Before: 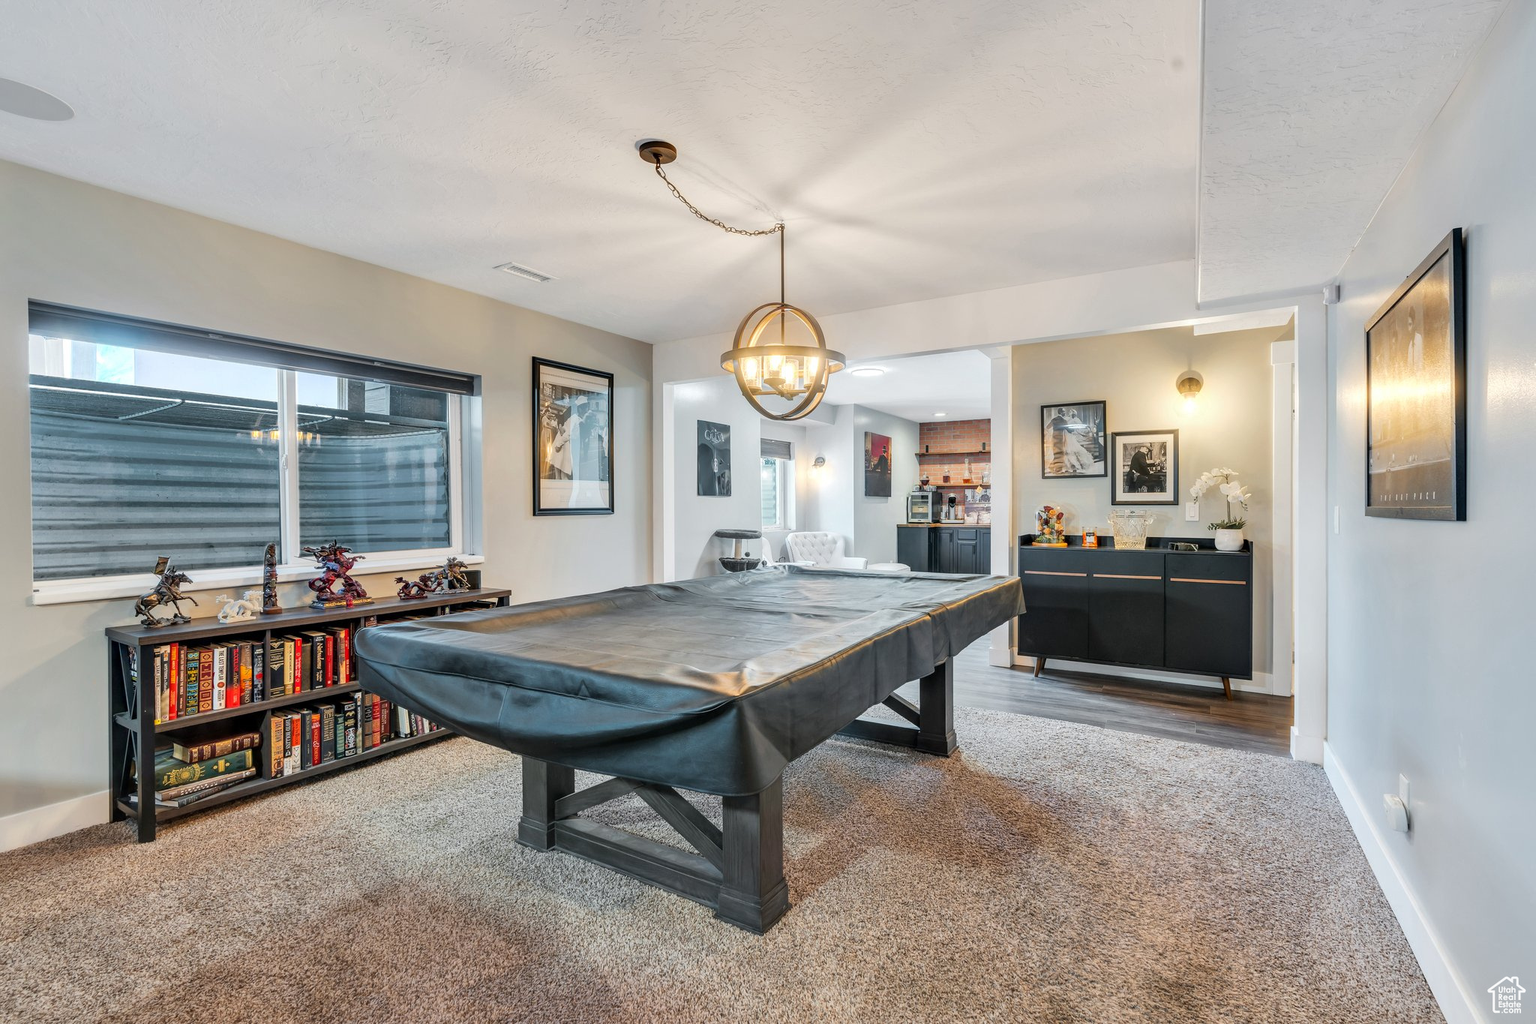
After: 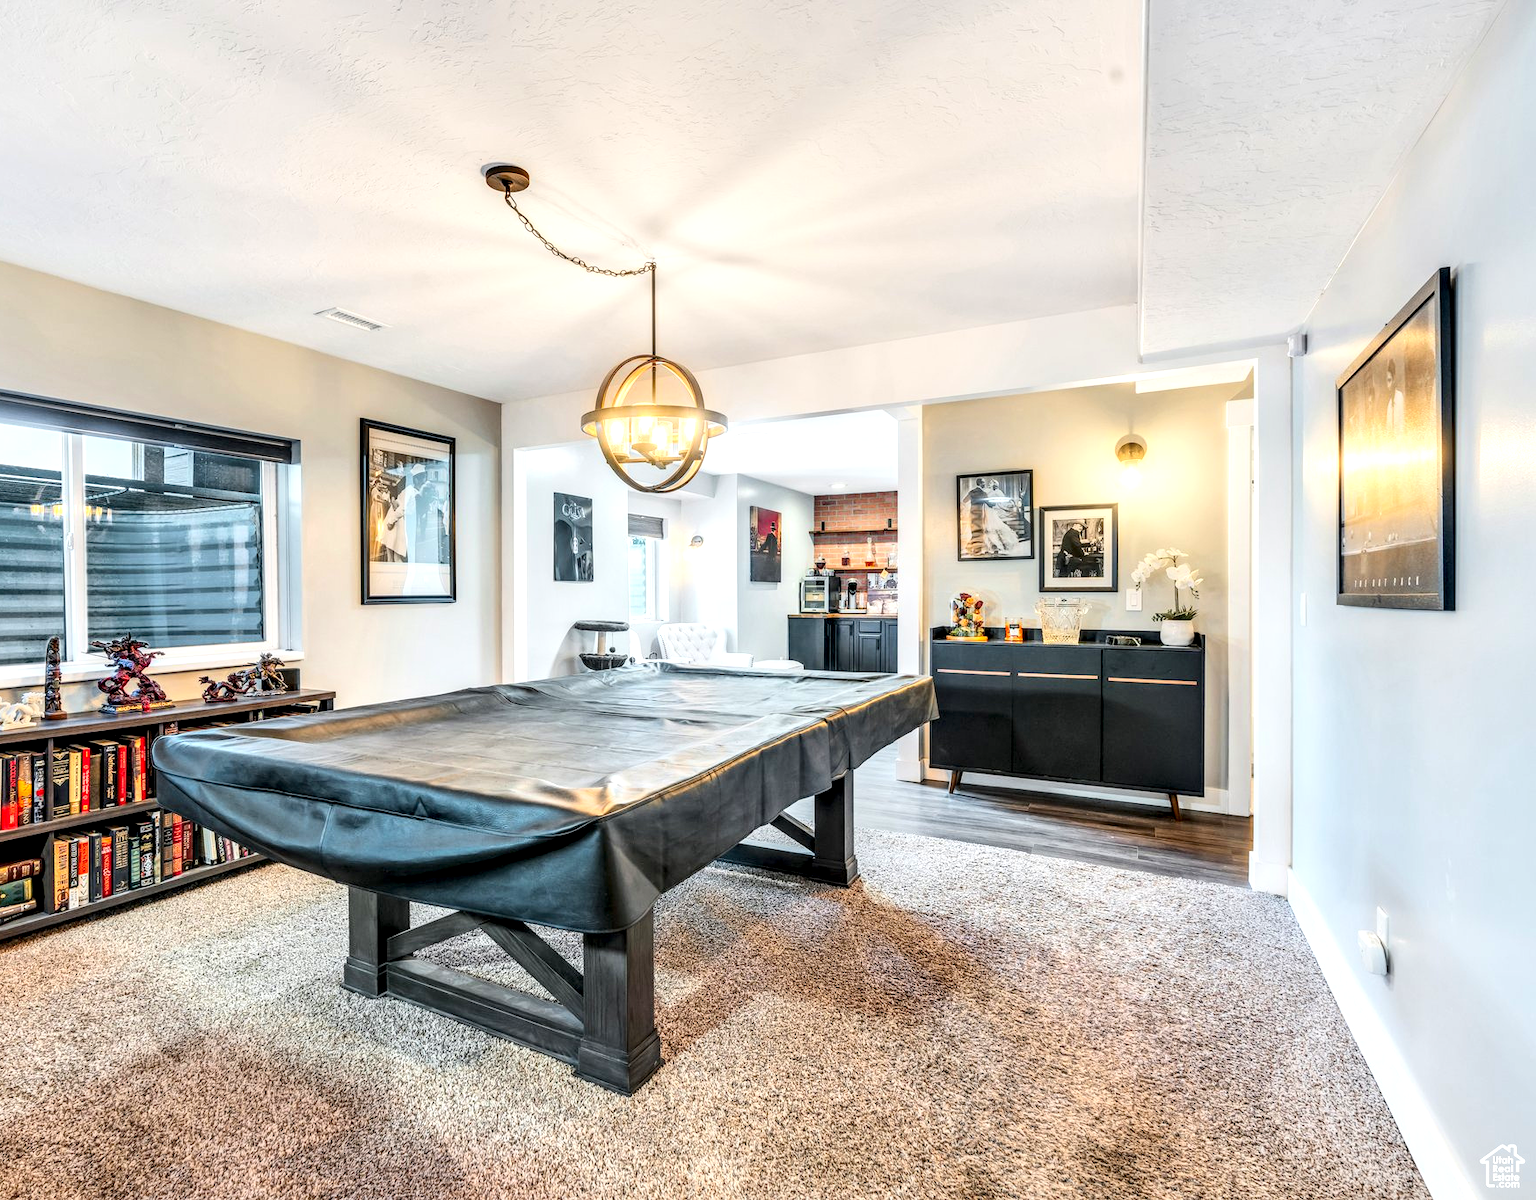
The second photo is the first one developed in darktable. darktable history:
local contrast: detail 160%
crop and rotate: left 14.675%
contrast brightness saturation: contrast 0.2, brightness 0.162, saturation 0.22
exposure: exposure 0.252 EV, compensate highlight preservation false
